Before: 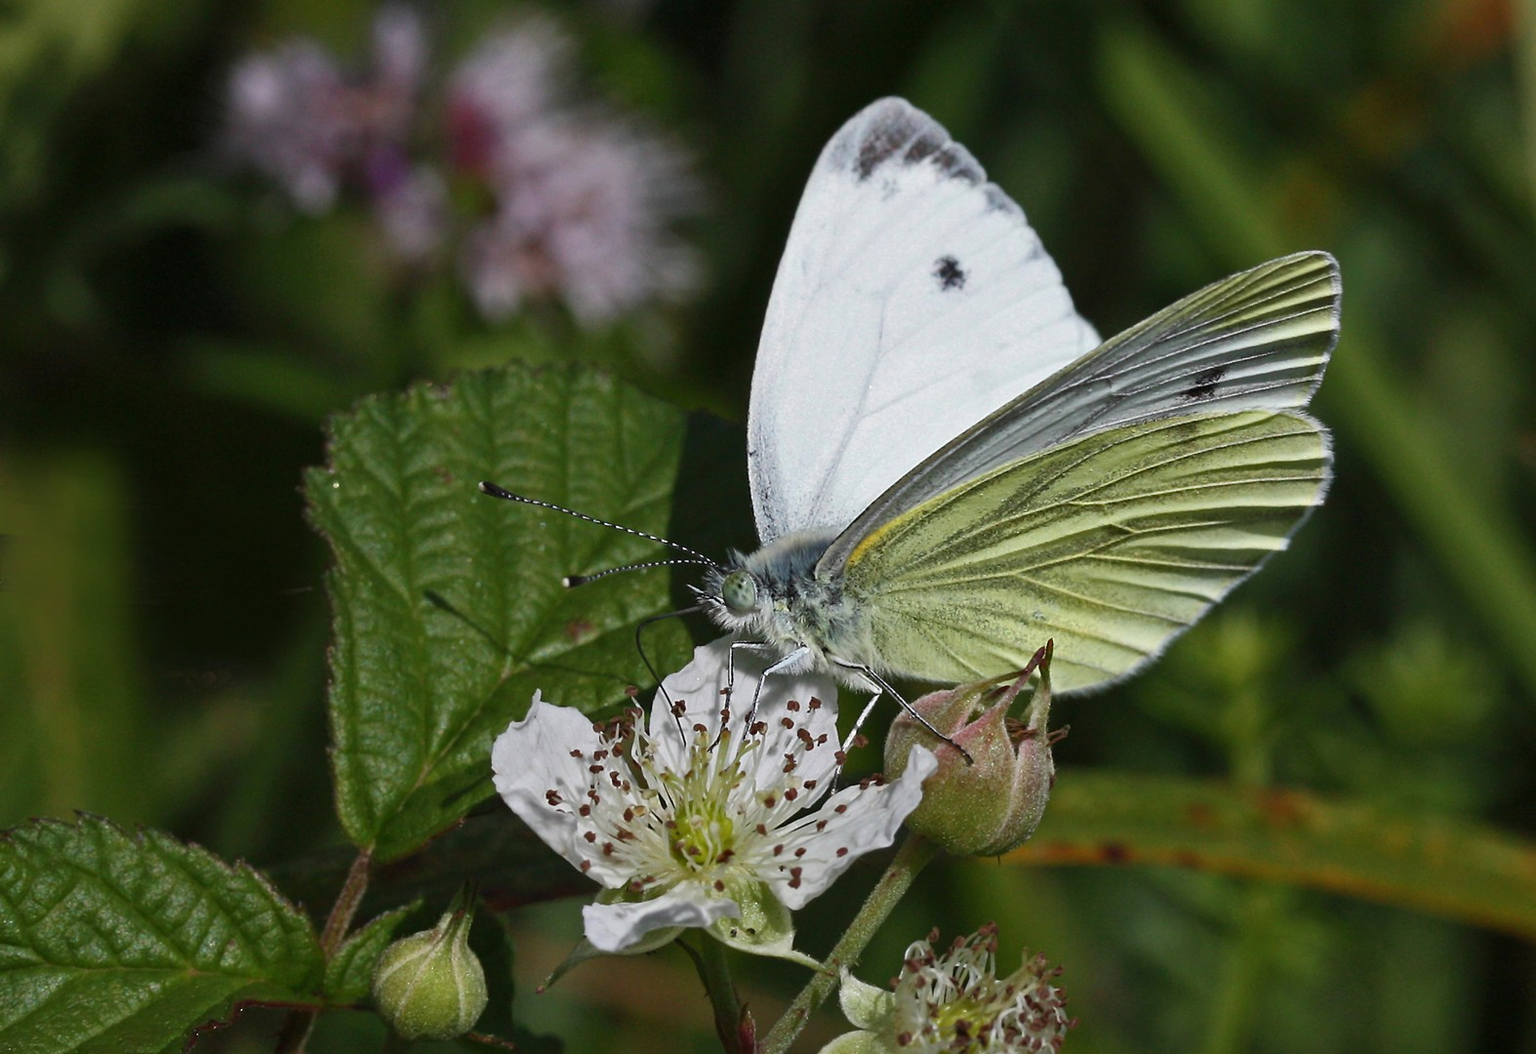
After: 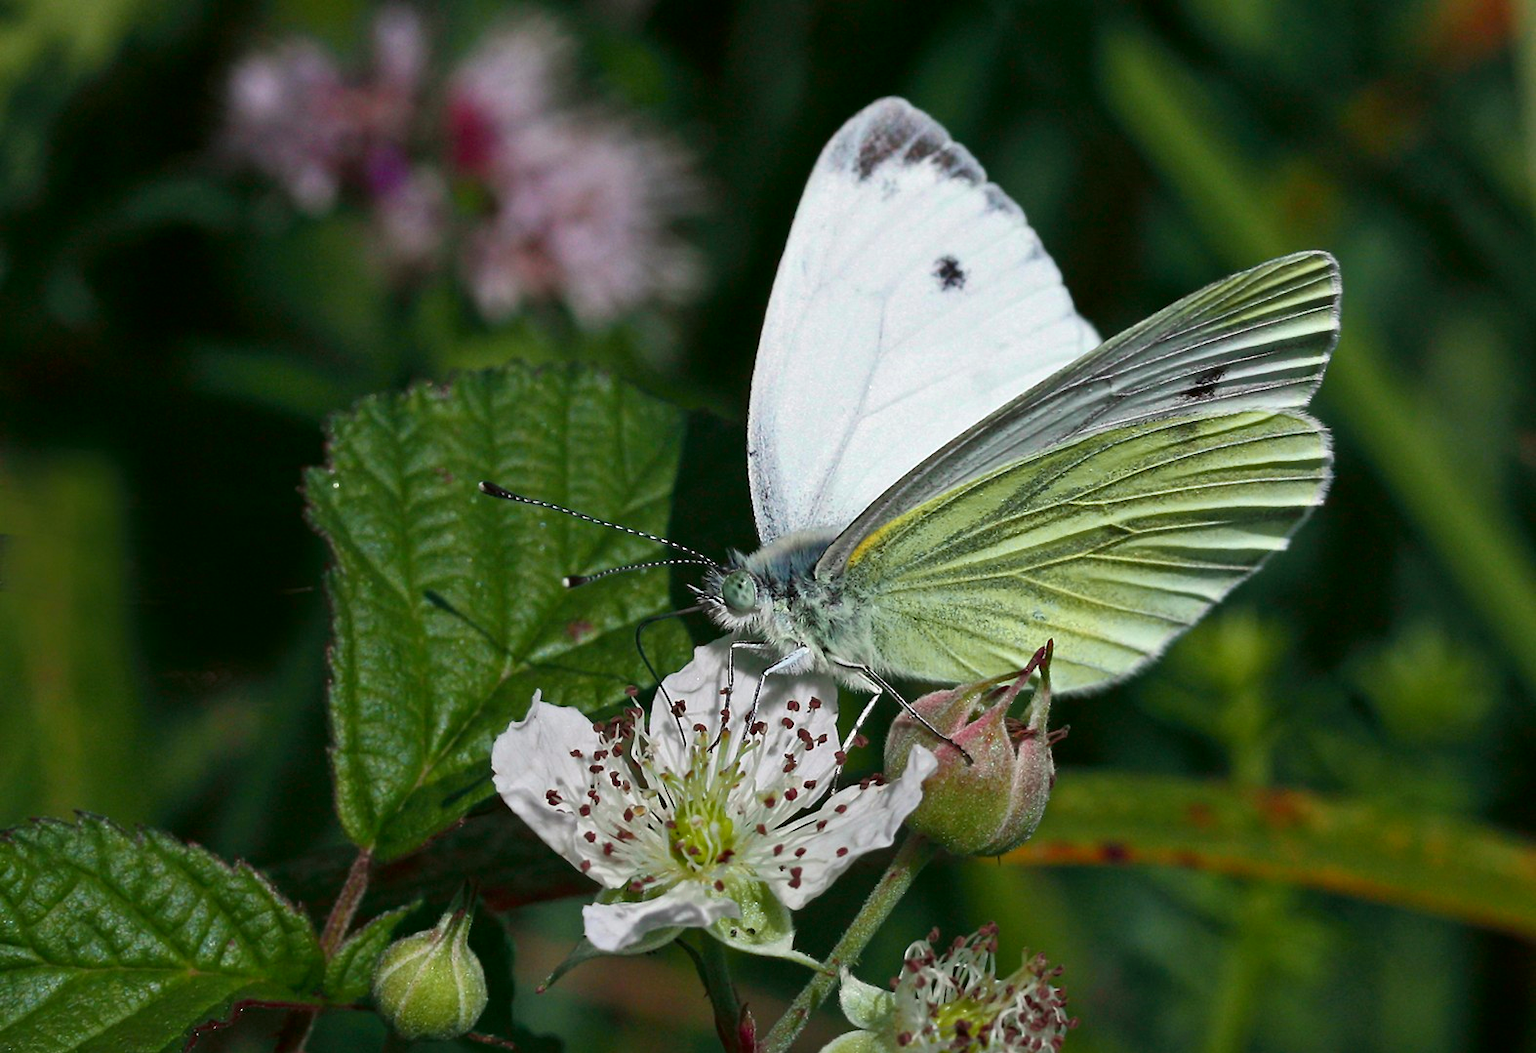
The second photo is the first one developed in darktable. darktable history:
tone curve: curves: ch0 [(0, 0) (0.059, 0.027) (0.162, 0.125) (0.304, 0.279) (0.547, 0.532) (0.828, 0.815) (1, 0.983)]; ch1 [(0, 0) (0.23, 0.166) (0.34, 0.308) (0.371, 0.337) (0.429, 0.411) (0.477, 0.462) (0.499, 0.498) (0.529, 0.537) (0.559, 0.582) (0.743, 0.798) (1, 1)]; ch2 [(0, 0) (0.431, 0.414) (0.498, 0.503) (0.524, 0.528) (0.568, 0.546) (0.6, 0.597) (0.634, 0.645) (0.728, 0.742) (1, 1)], color space Lab, independent channels, preserve colors none
exposure: exposure 0.2 EV, compensate highlight preservation false
